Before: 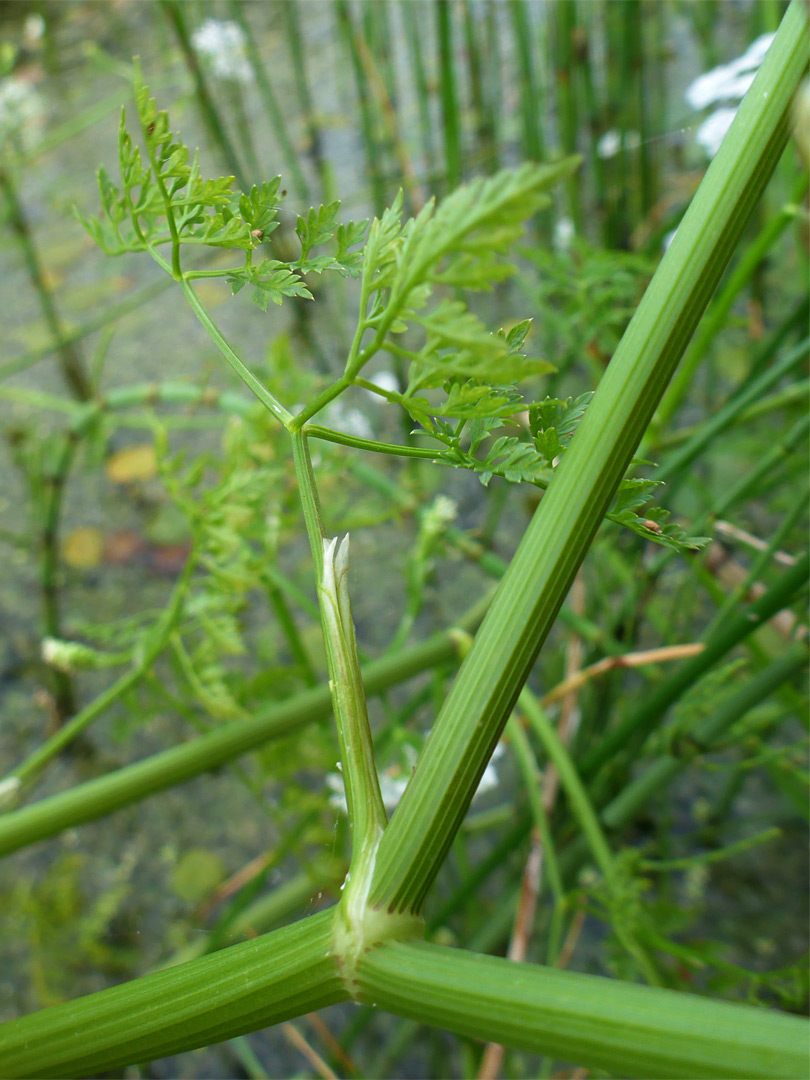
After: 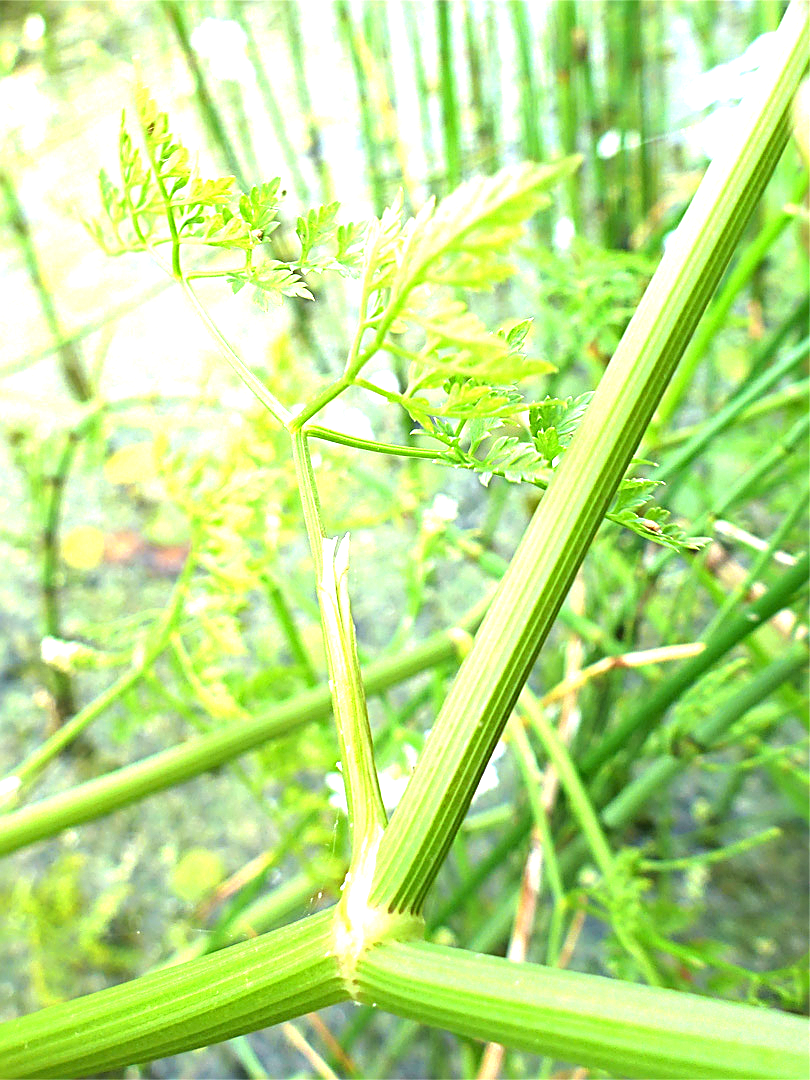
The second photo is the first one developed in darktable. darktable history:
levels: black 3.84%
exposure: black level correction 0, exposure 2.14 EV, compensate exposure bias true, compensate highlight preservation false
sharpen: radius 2.657, amount 0.665
